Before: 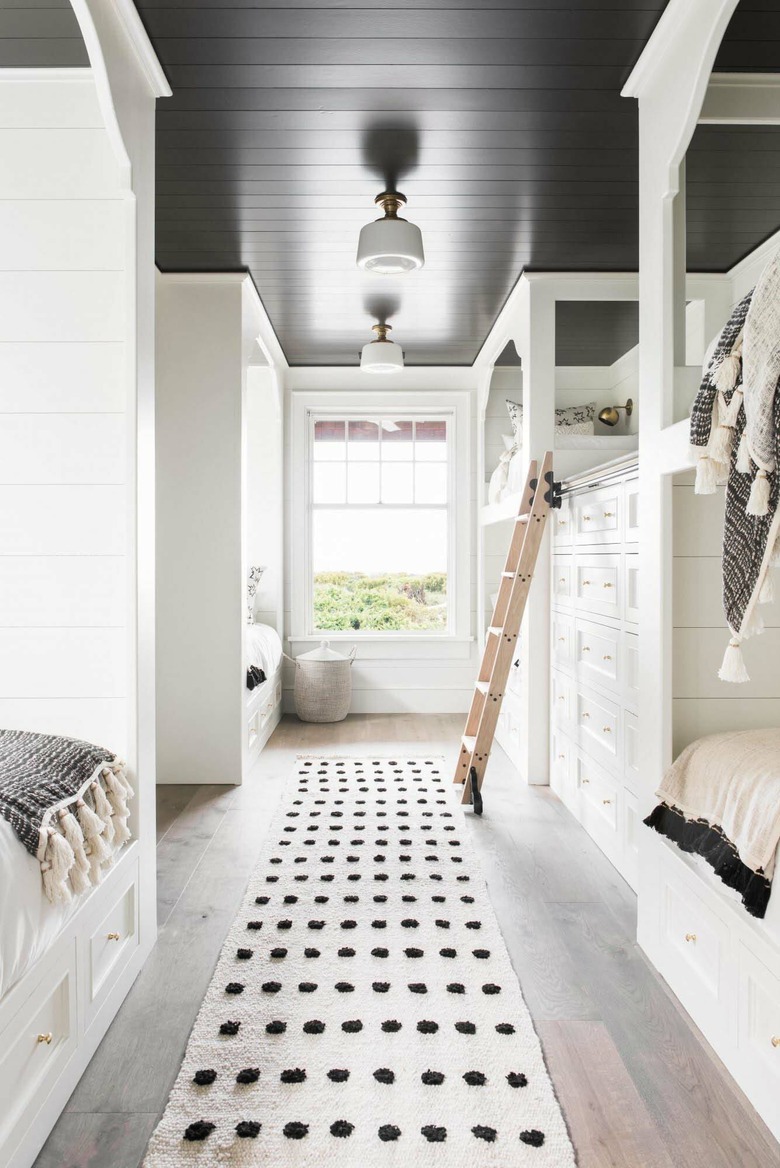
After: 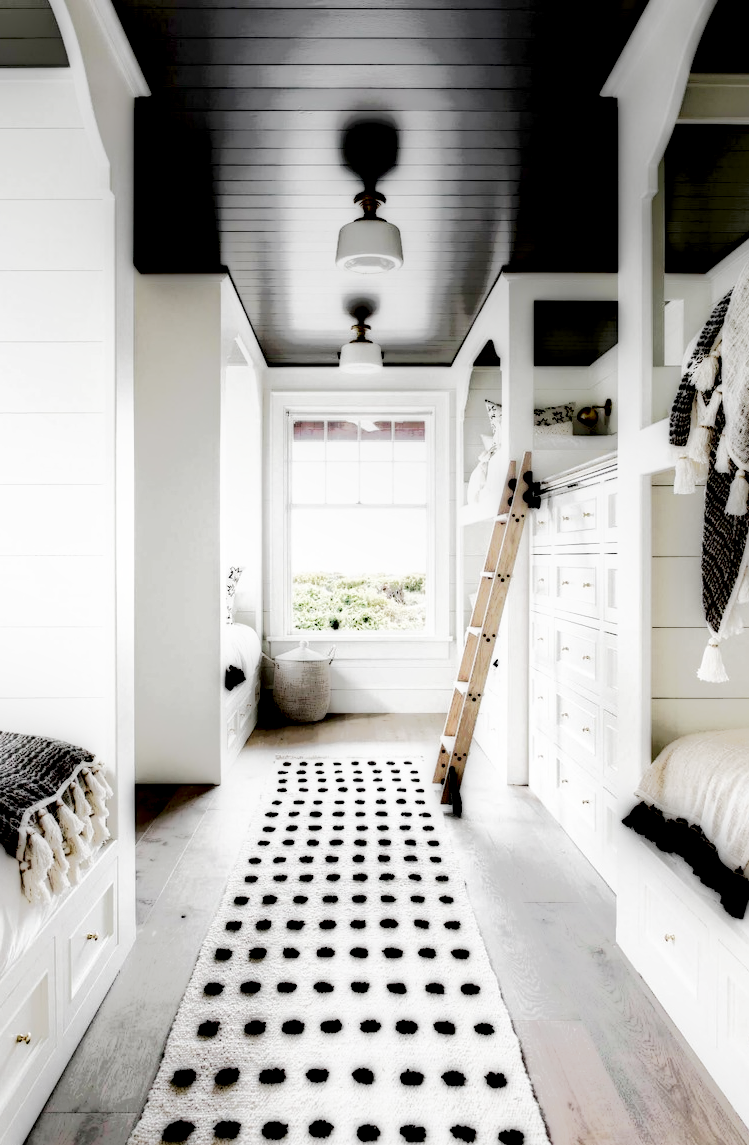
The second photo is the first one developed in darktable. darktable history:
crop and rotate: left 2.743%, right 1.124%, bottom 1.906%
color balance rgb: perceptual saturation grading › global saturation 24.998%, perceptual saturation grading › highlights -27.829%, perceptual saturation grading › shadows 33.421%
shadows and highlights: shadows 47.81, highlights -42.4, soften with gaussian
local contrast: highlights 5%, shadows 219%, detail 164%, midtone range 0.007
exposure: exposure 0.196 EV, compensate highlight preservation false
base curve: curves: ch0 [(0, 0) (0.028, 0.03) (0.121, 0.232) (0.46, 0.748) (0.859, 0.968) (1, 1)], preserve colors none
